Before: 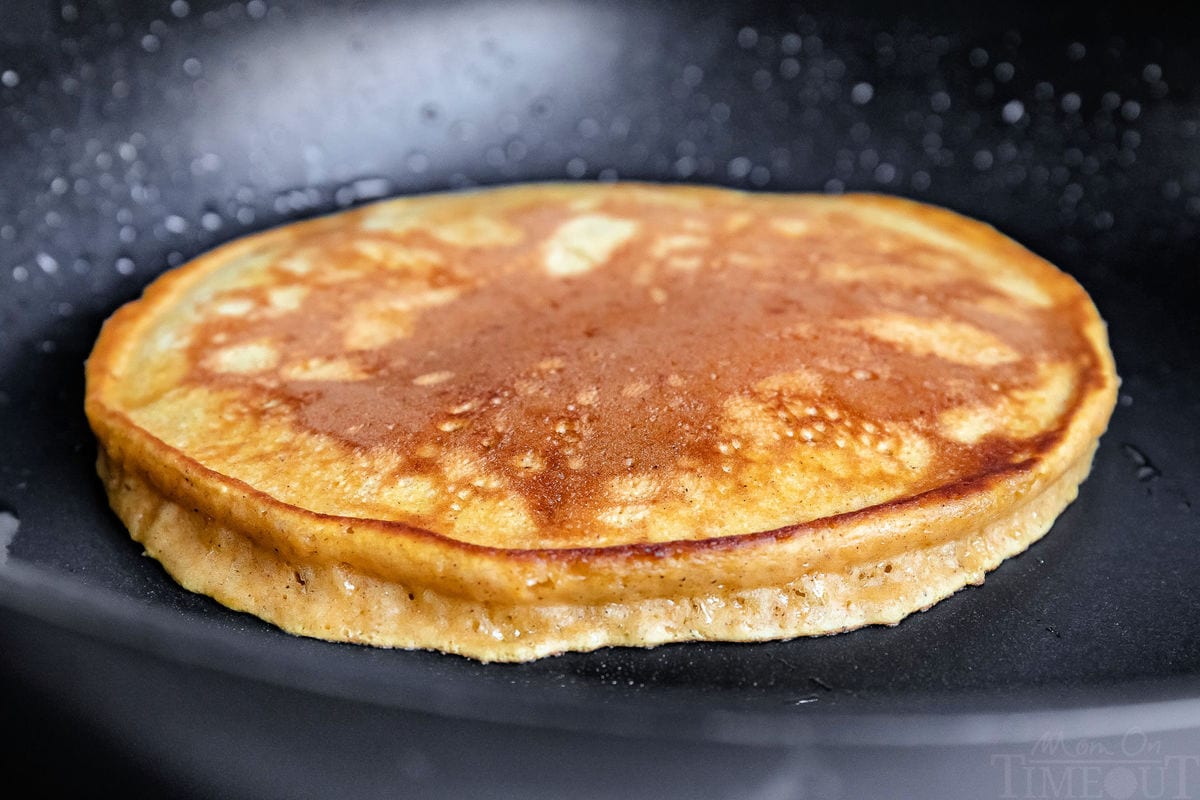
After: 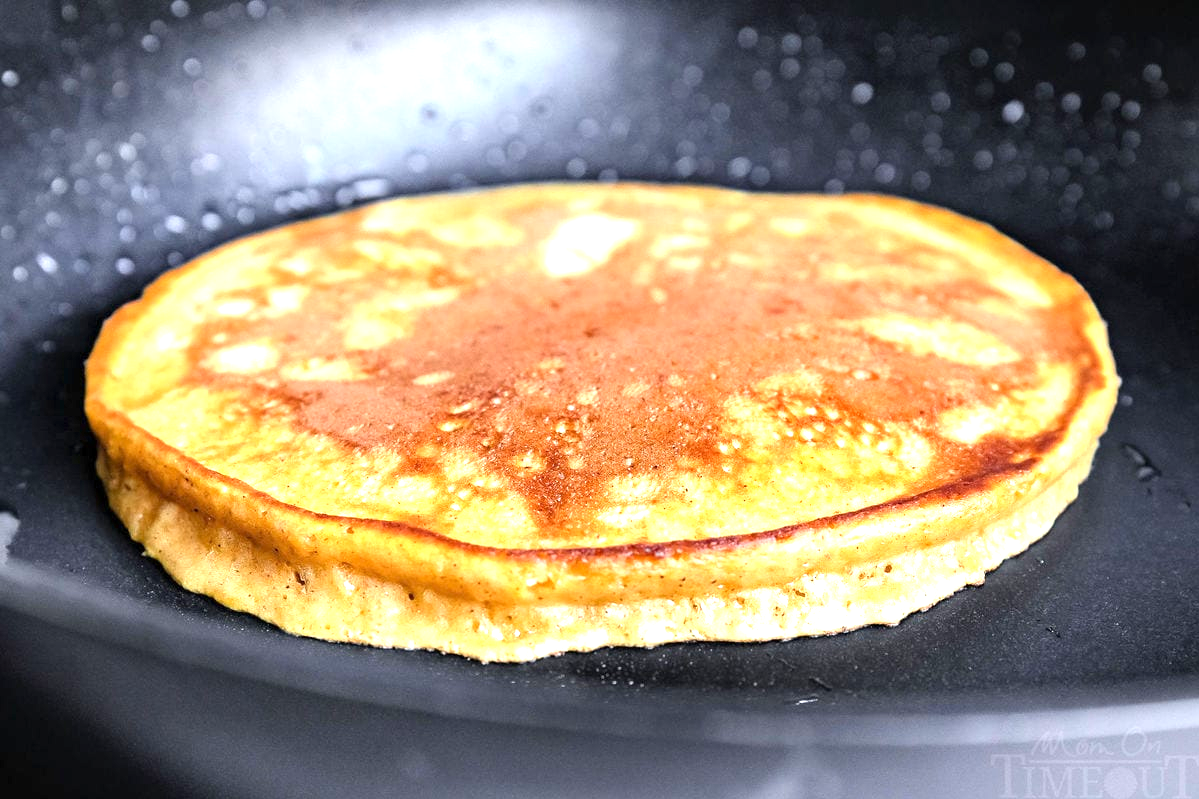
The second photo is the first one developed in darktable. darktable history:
crop and rotate: left 0.066%, bottom 0.005%
exposure: exposure 1.09 EV, compensate exposure bias true, compensate highlight preservation false
